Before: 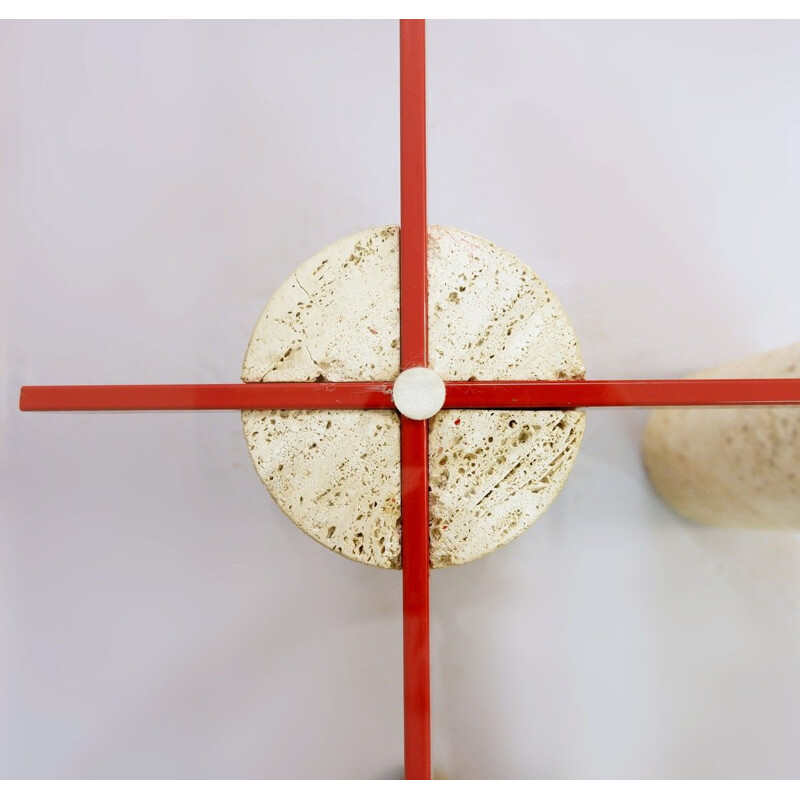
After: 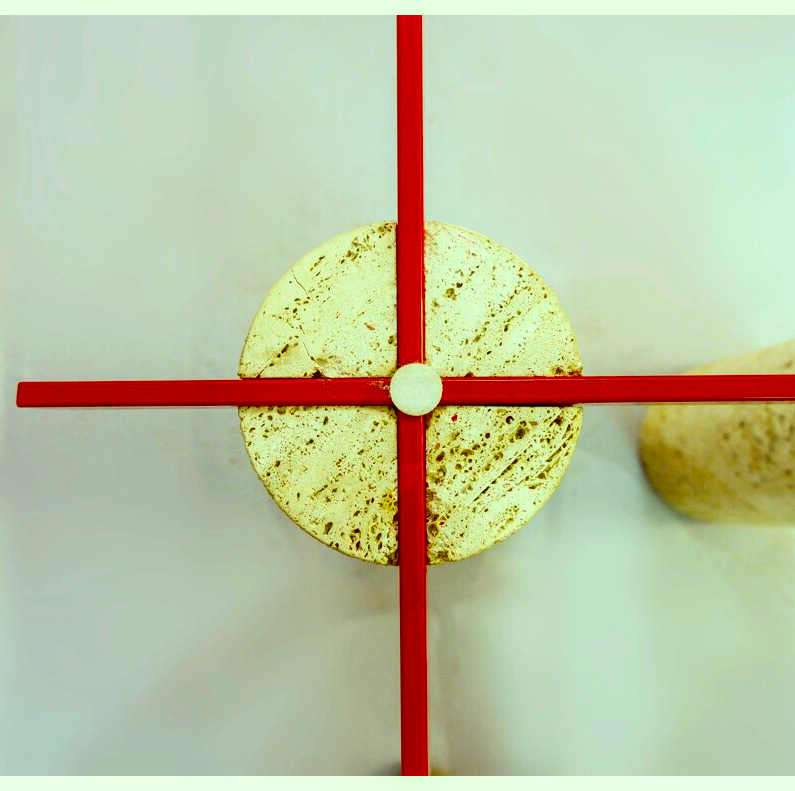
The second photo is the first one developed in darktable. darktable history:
color correction: highlights a* -10.93, highlights b* 9.92, saturation 1.71
local contrast: detail 130%
crop: left 0.445%, top 0.599%, right 0.142%, bottom 0.42%
contrast brightness saturation: contrast 0.236, brightness -0.225, saturation 0.14
